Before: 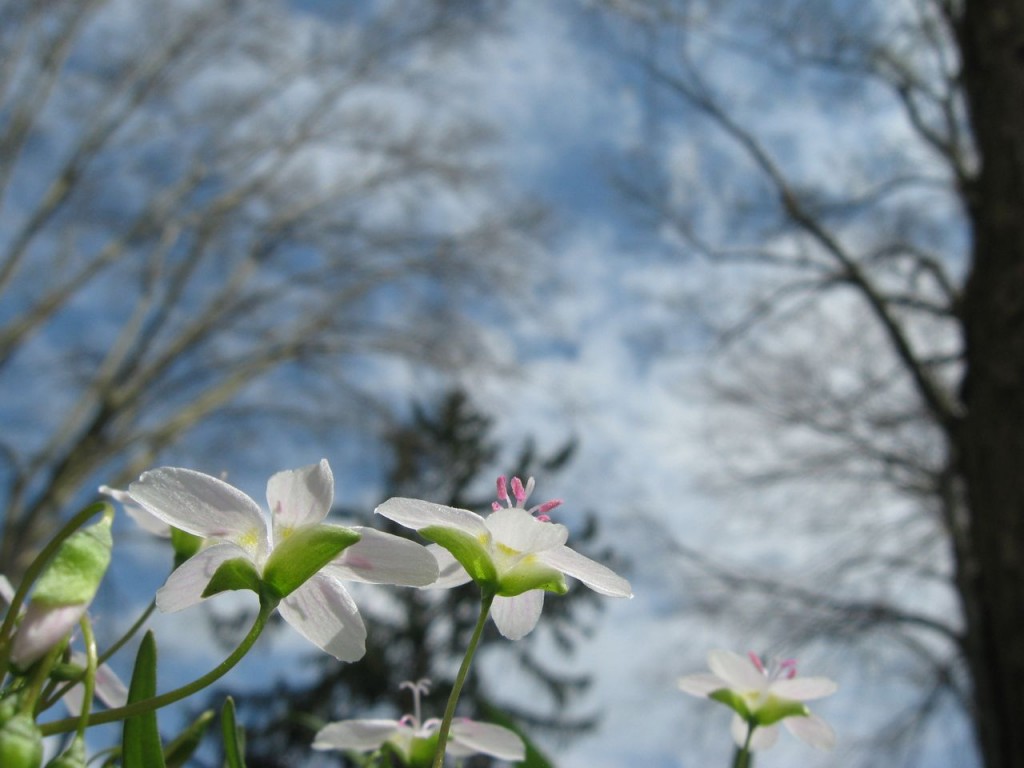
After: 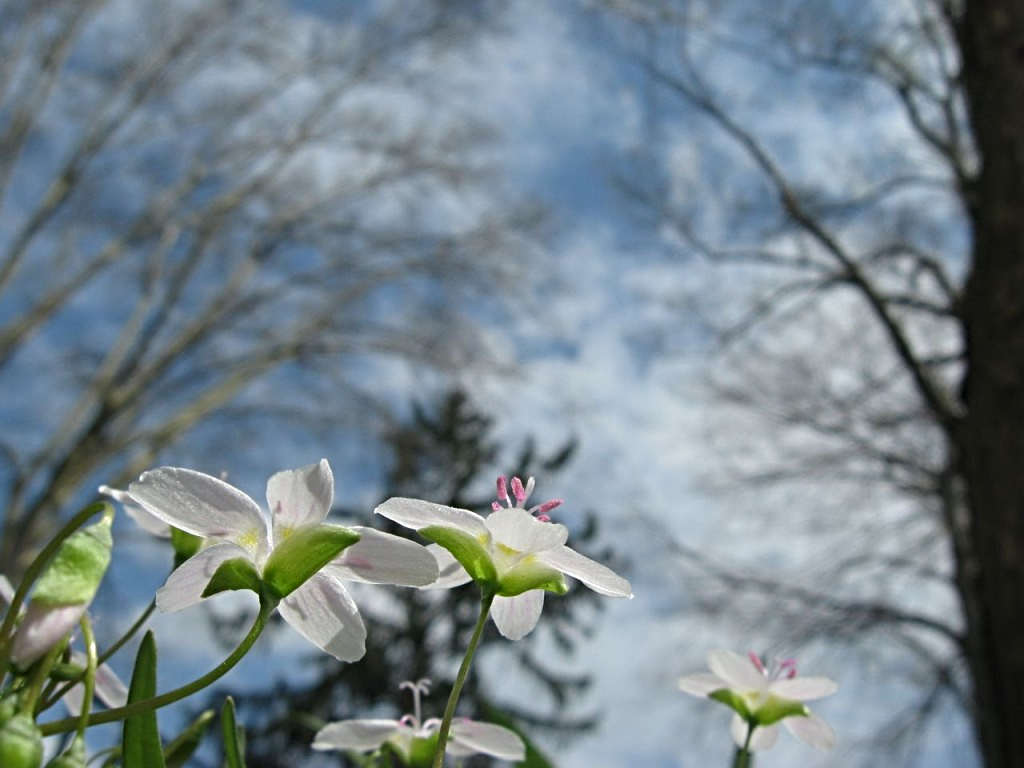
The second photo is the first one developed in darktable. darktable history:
sharpen: radius 4.907
